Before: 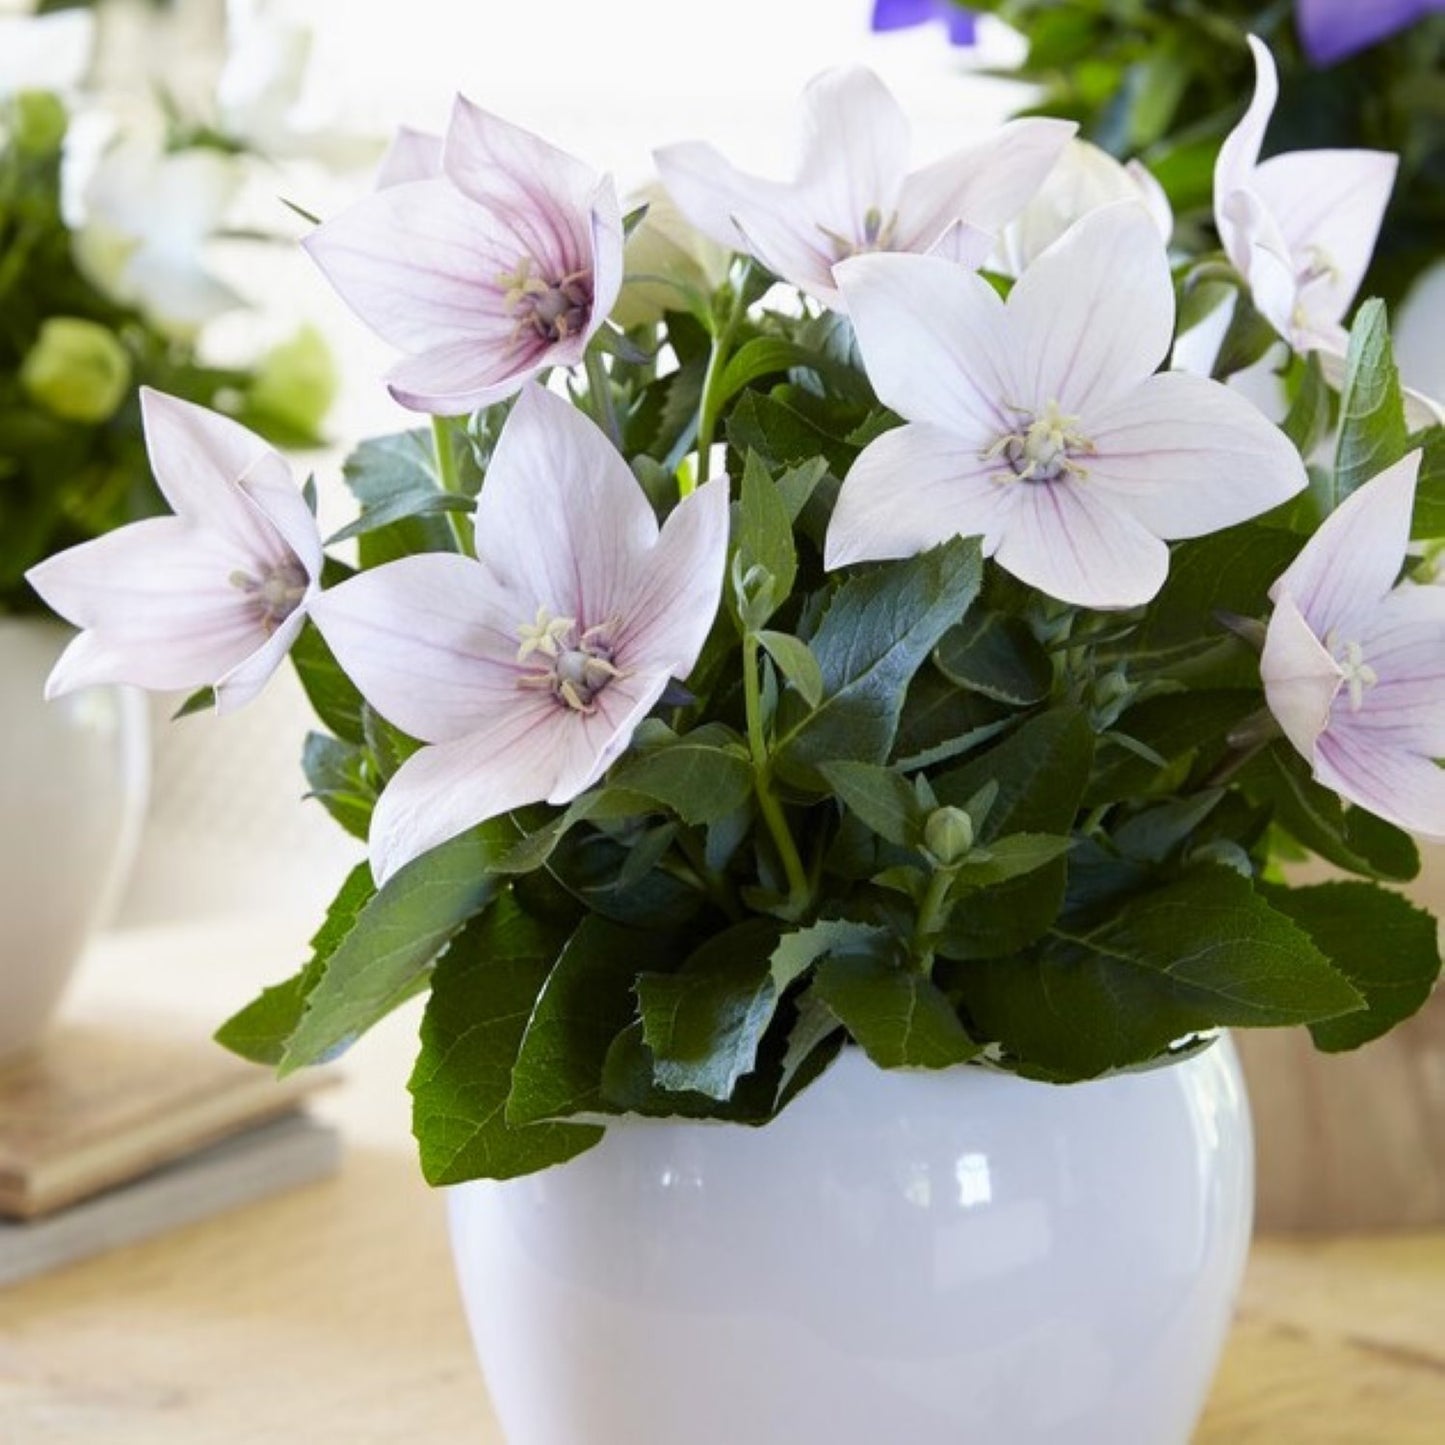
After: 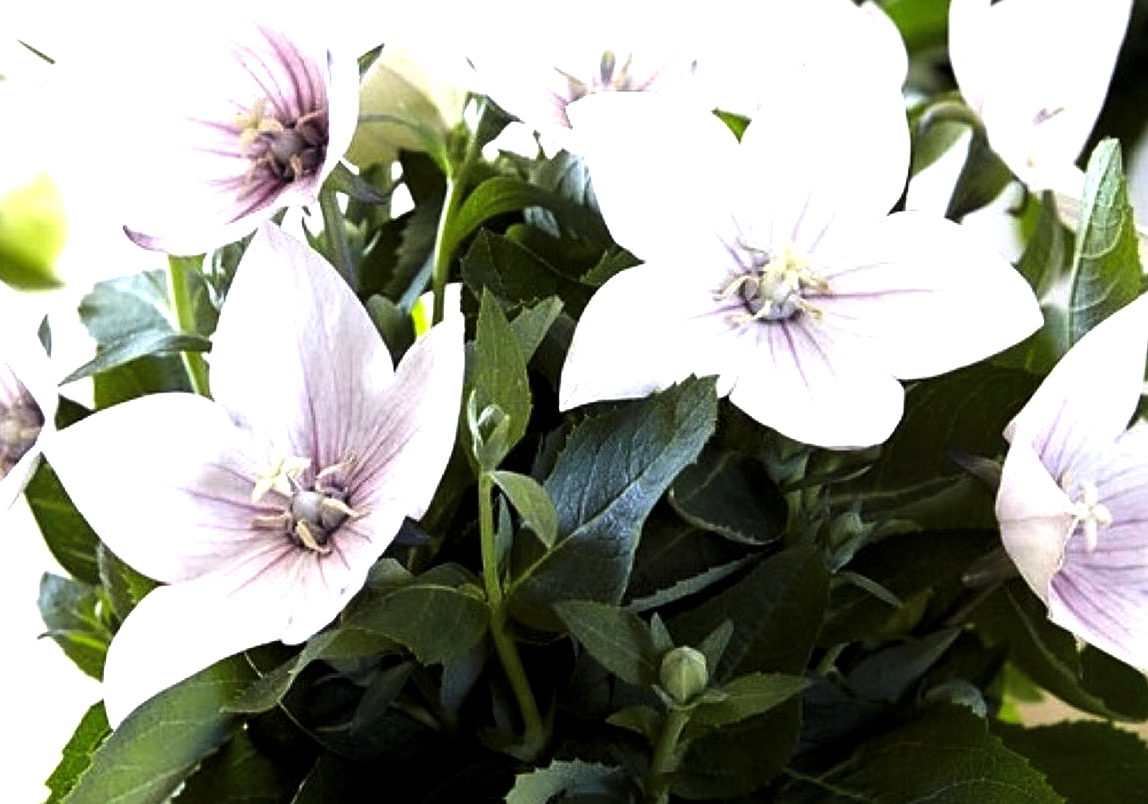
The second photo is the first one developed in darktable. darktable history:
sharpen: on, module defaults
crop: left 18.38%, top 11.092%, right 2.134%, bottom 33.217%
levels: levels [0.044, 0.475, 0.791]
